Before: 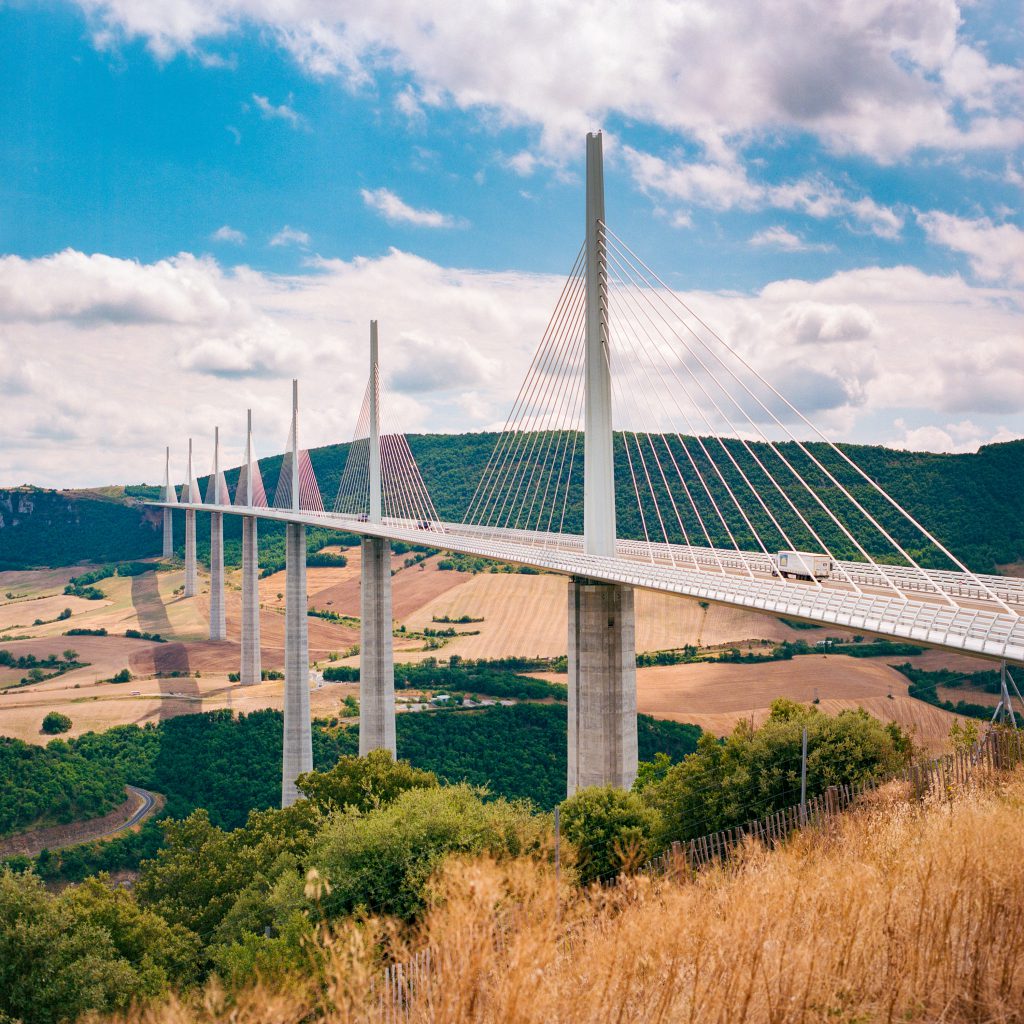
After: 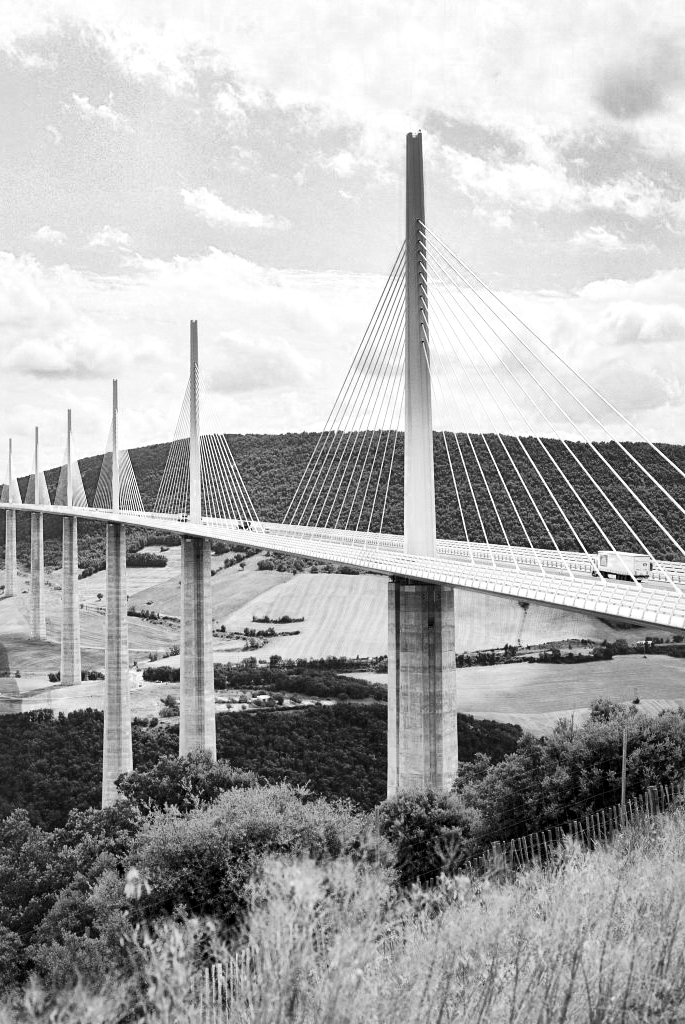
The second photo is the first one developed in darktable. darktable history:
crop and rotate: left 17.584%, right 15.461%
color balance rgb: shadows lift › chroma 0.851%, shadows lift › hue 115.25°, linear chroma grading › shadows -6.466%, linear chroma grading › highlights -7.722%, linear chroma grading › global chroma -10.594%, linear chroma grading › mid-tones -7.599%, perceptual saturation grading › global saturation 0.585%, global vibrance 50.059%
color zones: curves: ch0 [(0, 0.613) (0.01, 0.613) (0.245, 0.448) (0.498, 0.529) (0.642, 0.665) (0.879, 0.777) (0.99, 0.613)]; ch1 [(0, 0) (0.143, 0) (0.286, 0) (0.429, 0) (0.571, 0) (0.714, 0) (0.857, 0)]
tone curve: curves: ch0 [(0, 0.032) (0.181, 0.156) (0.751, 0.829) (1, 1)], preserve colors none
local contrast: mode bilateral grid, contrast 25, coarseness 46, detail 150%, midtone range 0.2
